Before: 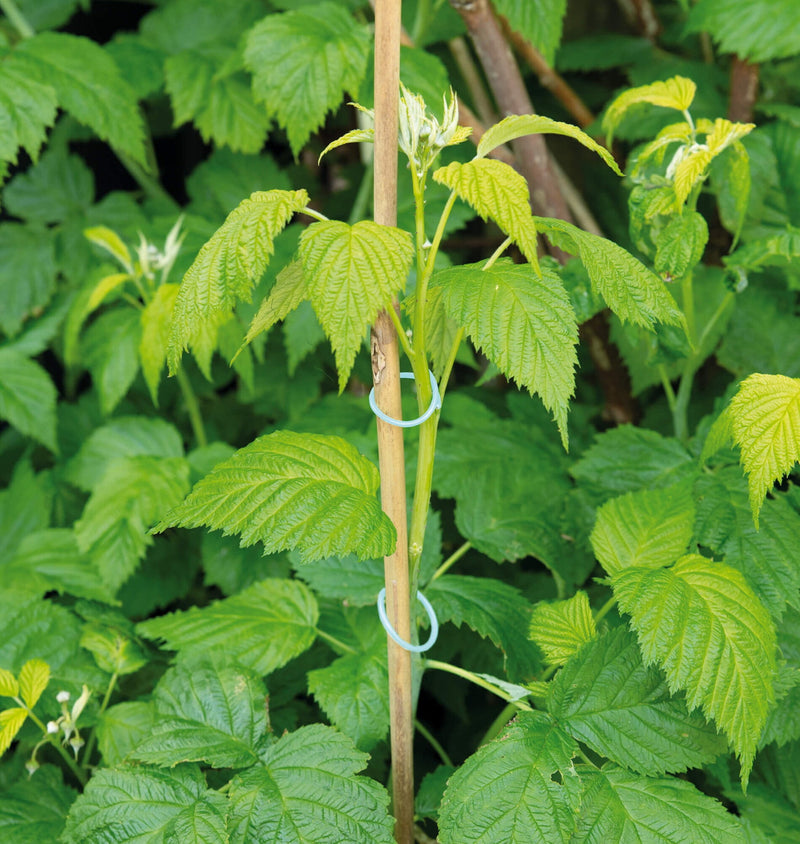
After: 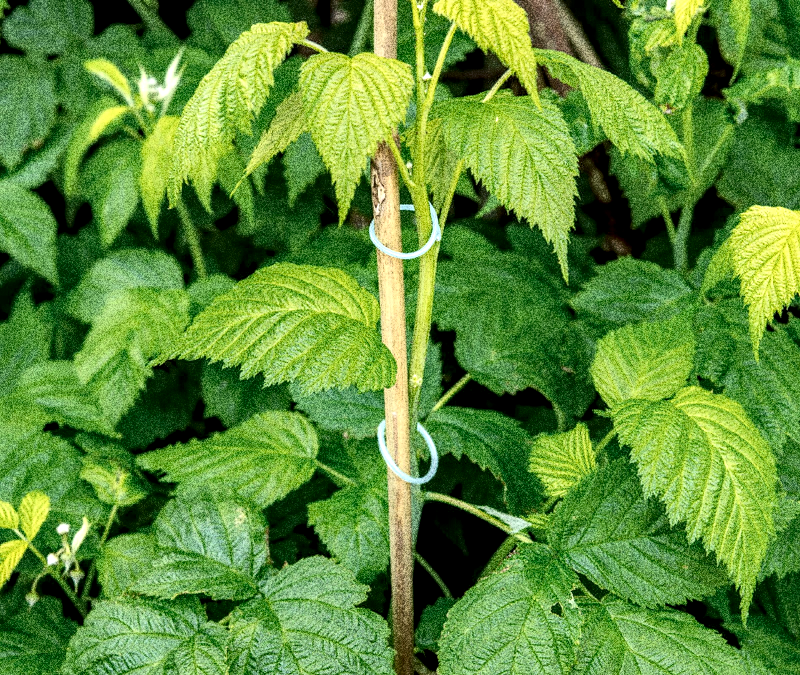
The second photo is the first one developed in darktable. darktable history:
crop and rotate: top 19.998%
shadows and highlights: white point adjustment 0.1, highlights -70, soften with gaussian
grain: coarseness 30.02 ISO, strength 100%
local contrast: highlights 20%, detail 197%
